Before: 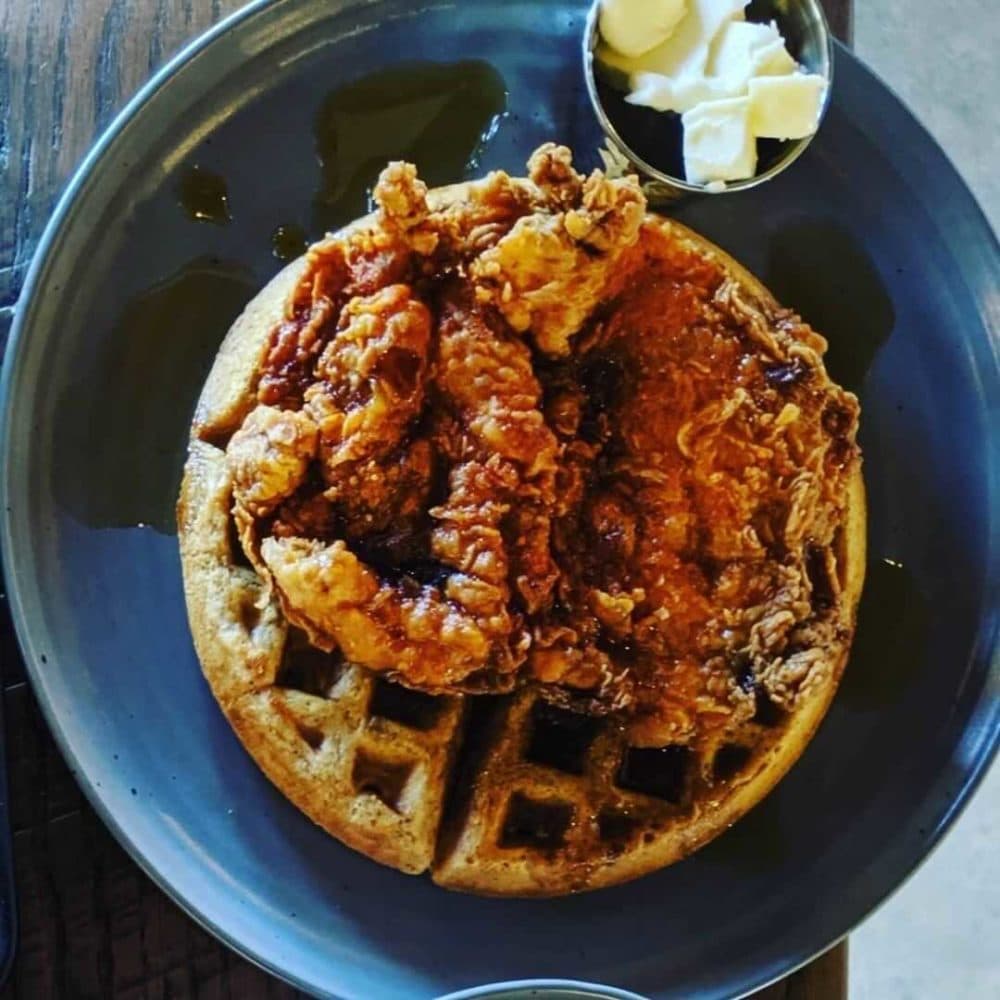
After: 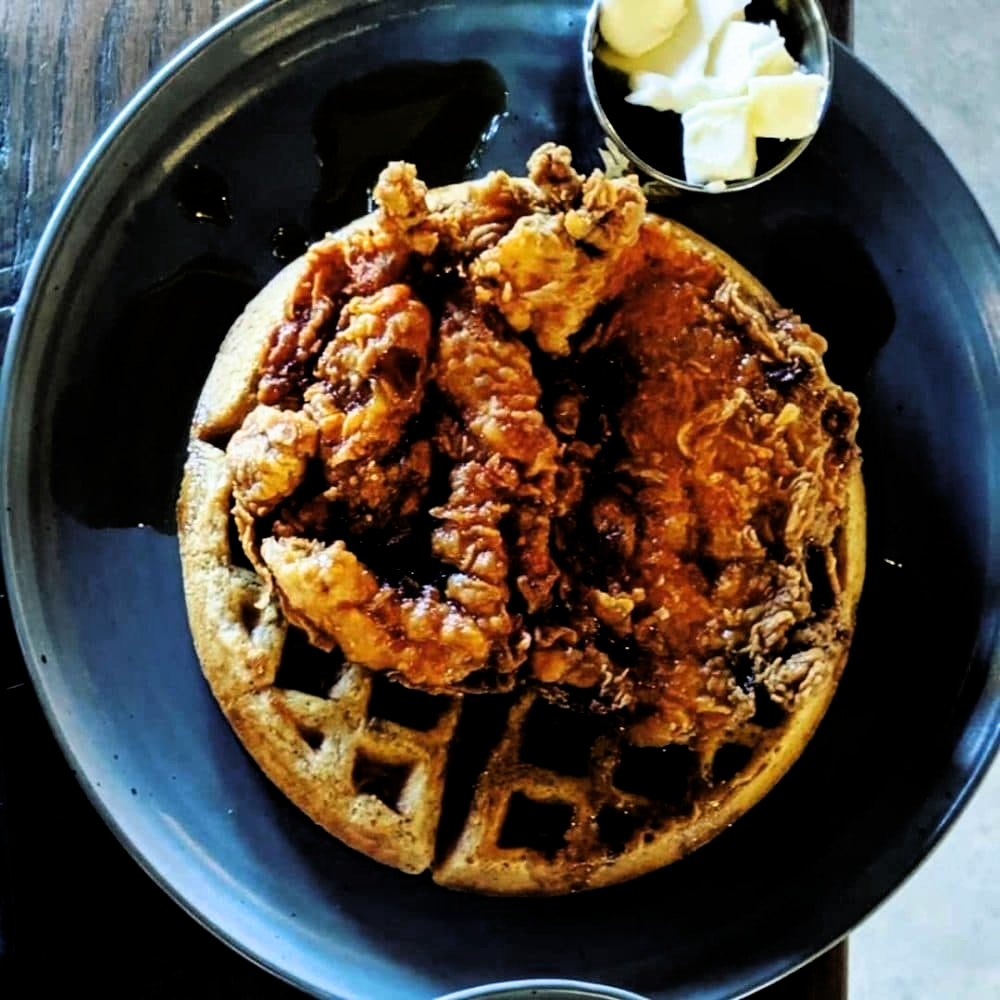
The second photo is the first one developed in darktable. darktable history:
tone equalizer: edges refinement/feathering 500, mask exposure compensation -1.57 EV, preserve details no
filmic rgb: black relative exposure -5.55 EV, white relative exposure 2.49 EV, threshold 2.97 EV, target black luminance 0%, hardness 4.55, latitude 66.86%, contrast 1.457, shadows ↔ highlights balance -3.59%, color science v5 (2021), contrast in shadows safe, contrast in highlights safe, enable highlight reconstruction true
